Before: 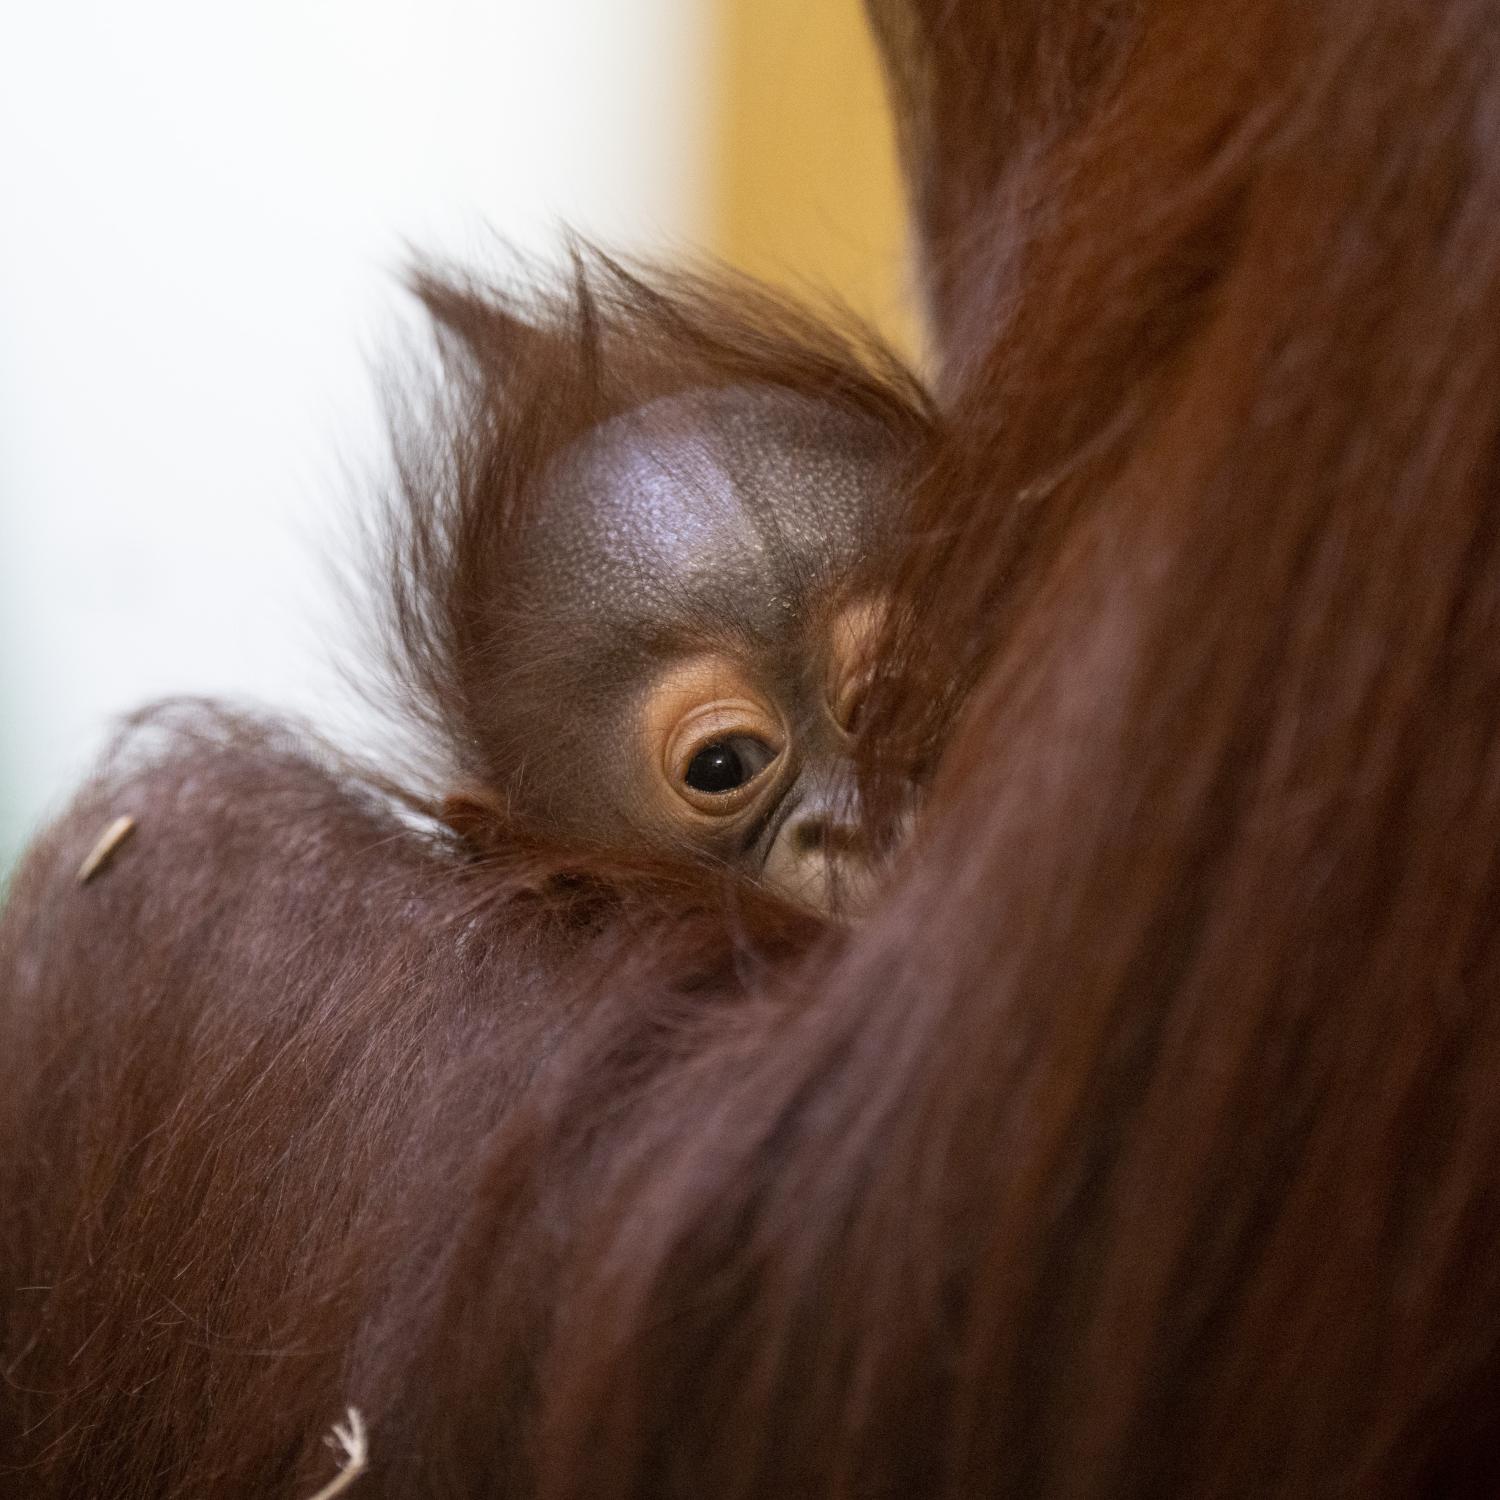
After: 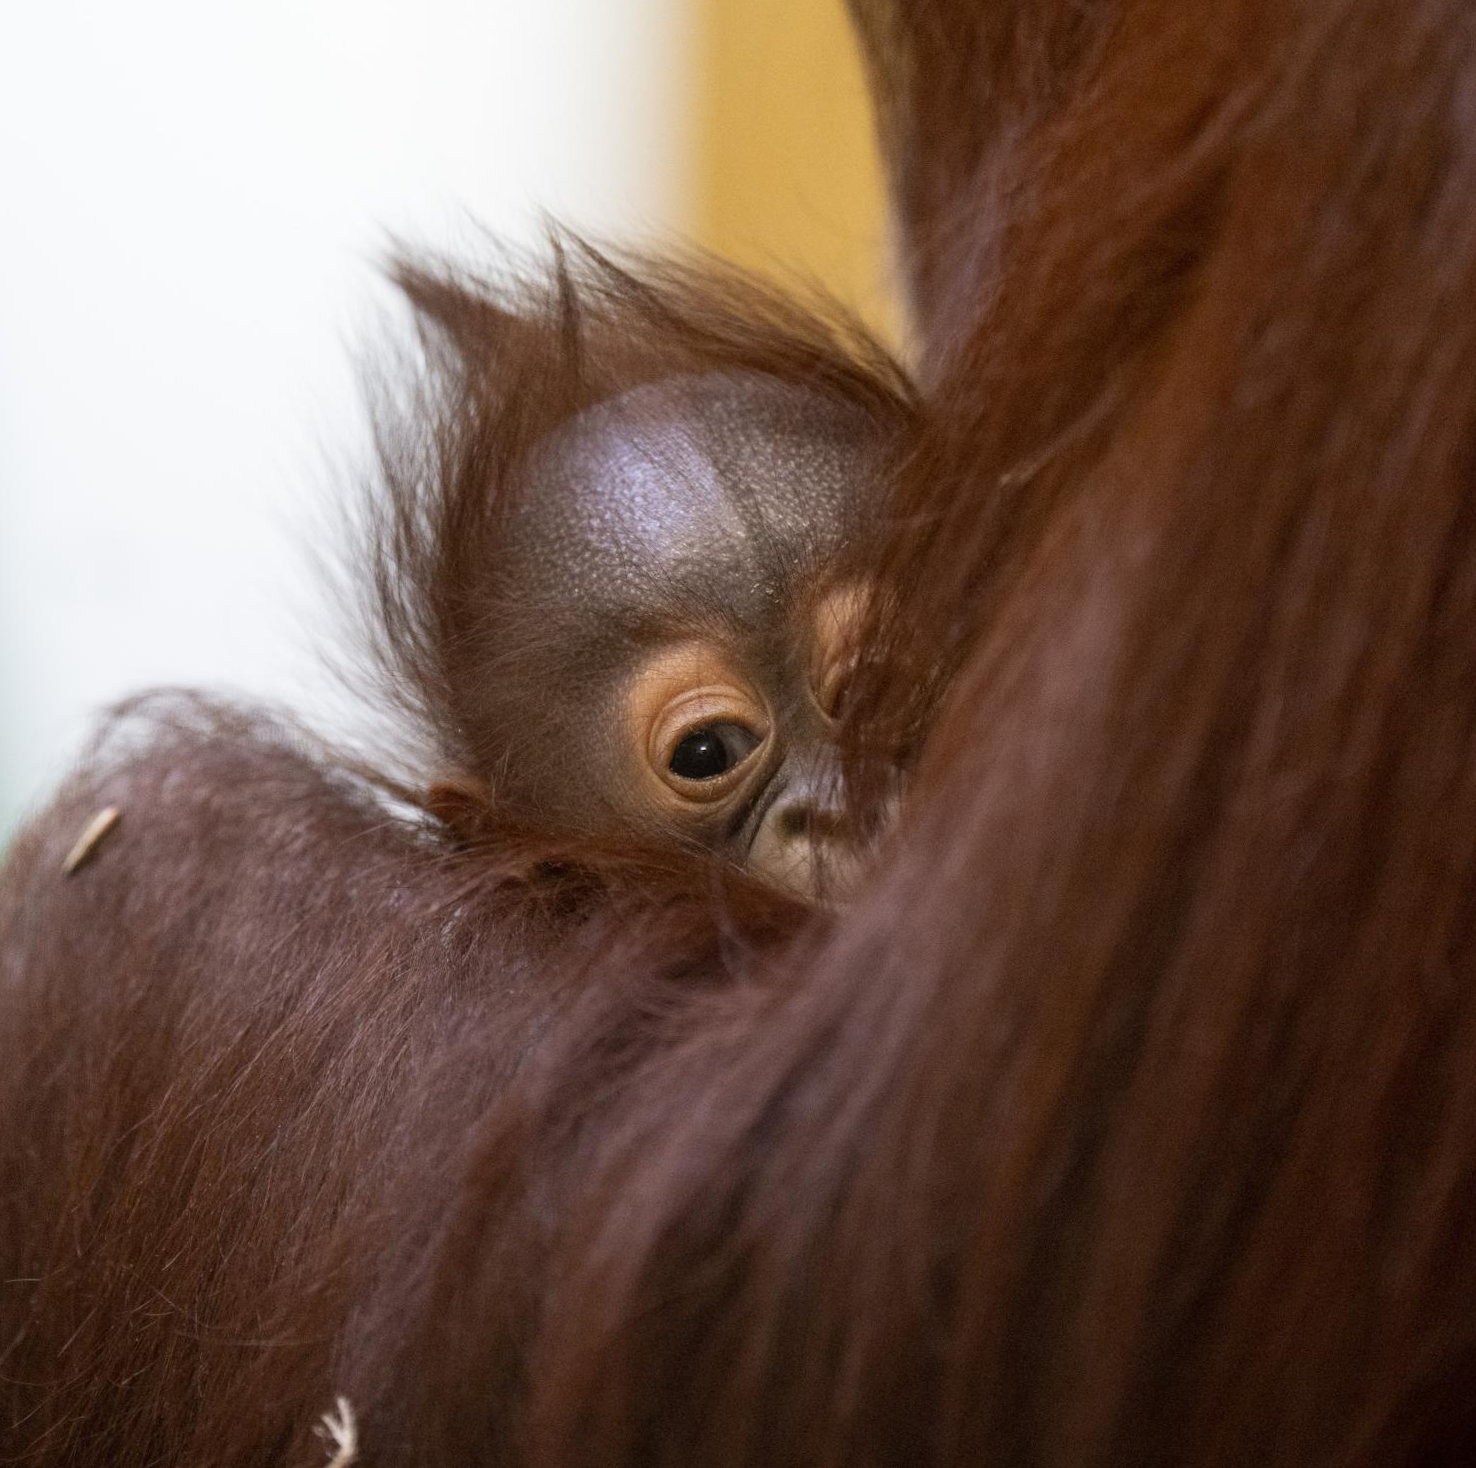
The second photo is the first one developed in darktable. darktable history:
rotate and perspective: rotation -0.45°, automatic cropping original format, crop left 0.008, crop right 0.992, crop top 0.012, crop bottom 0.988
crop and rotate: left 0.614%, top 0.179%, bottom 0.309%
